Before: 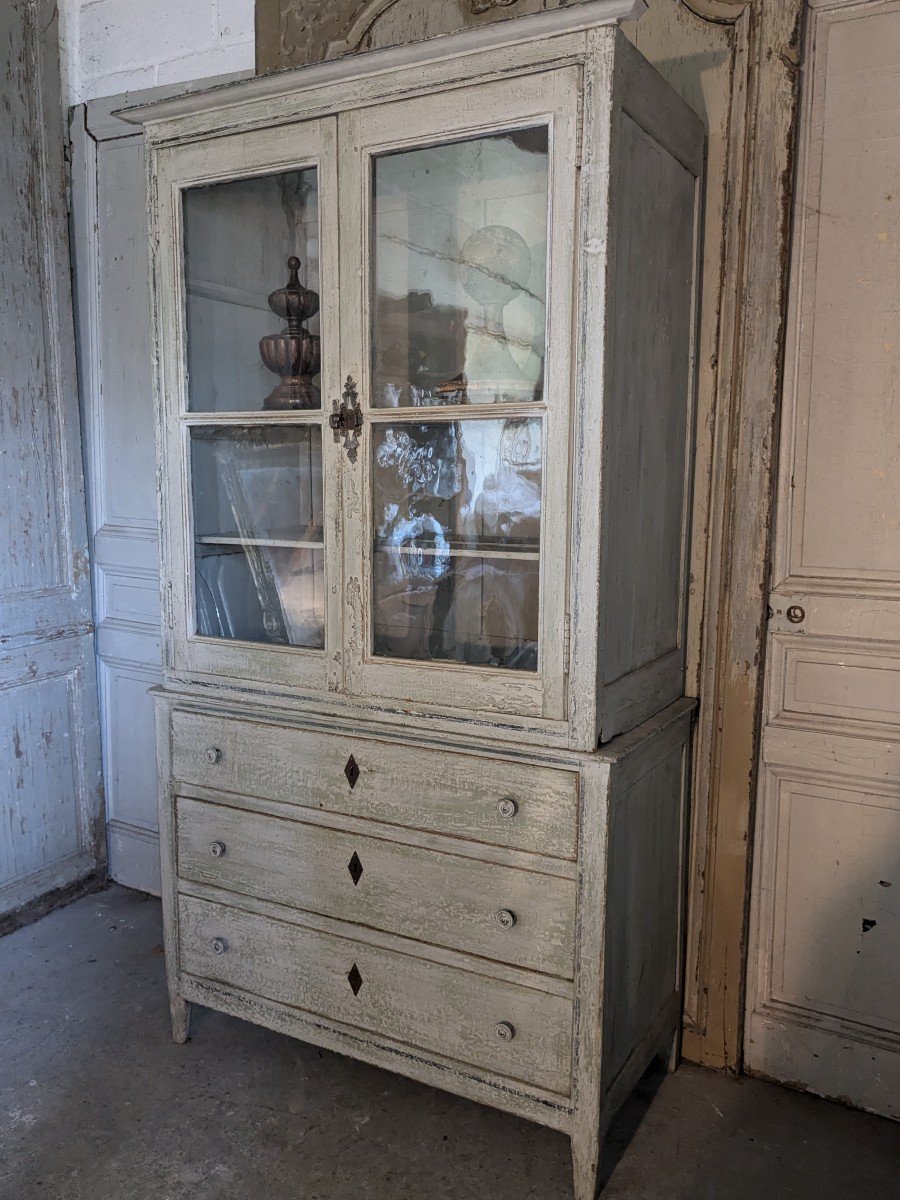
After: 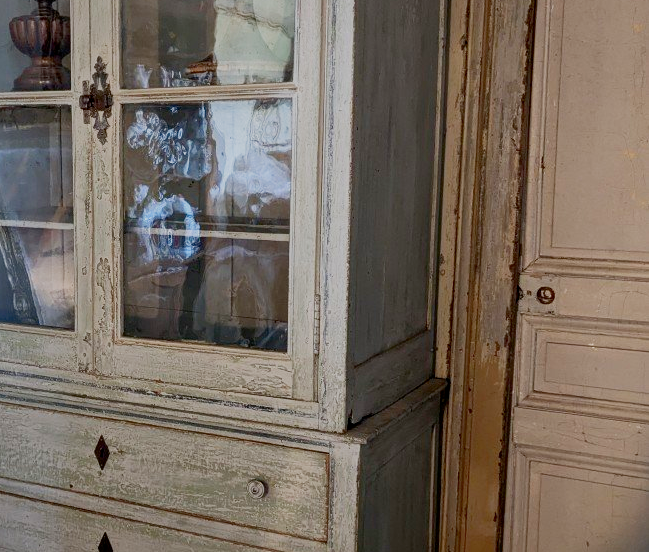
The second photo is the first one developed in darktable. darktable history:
filmic rgb: middle gray luminance 9.17%, black relative exposure -10.63 EV, white relative exposure 3.43 EV, target black luminance 0%, hardness 5.98, latitude 59.56%, contrast 1.088, highlights saturation mix 5.62%, shadows ↔ highlights balance 29.29%, preserve chrominance no, color science v5 (2021), contrast in shadows safe, contrast in highlights safe
crop and rotate: left 27.865%, top 26.66%, bottom 27.287%
shadows and highlights: on, module defaults
contrast brightness saturation: contrast 0.132, brightness -0.063, saturation 0.152
